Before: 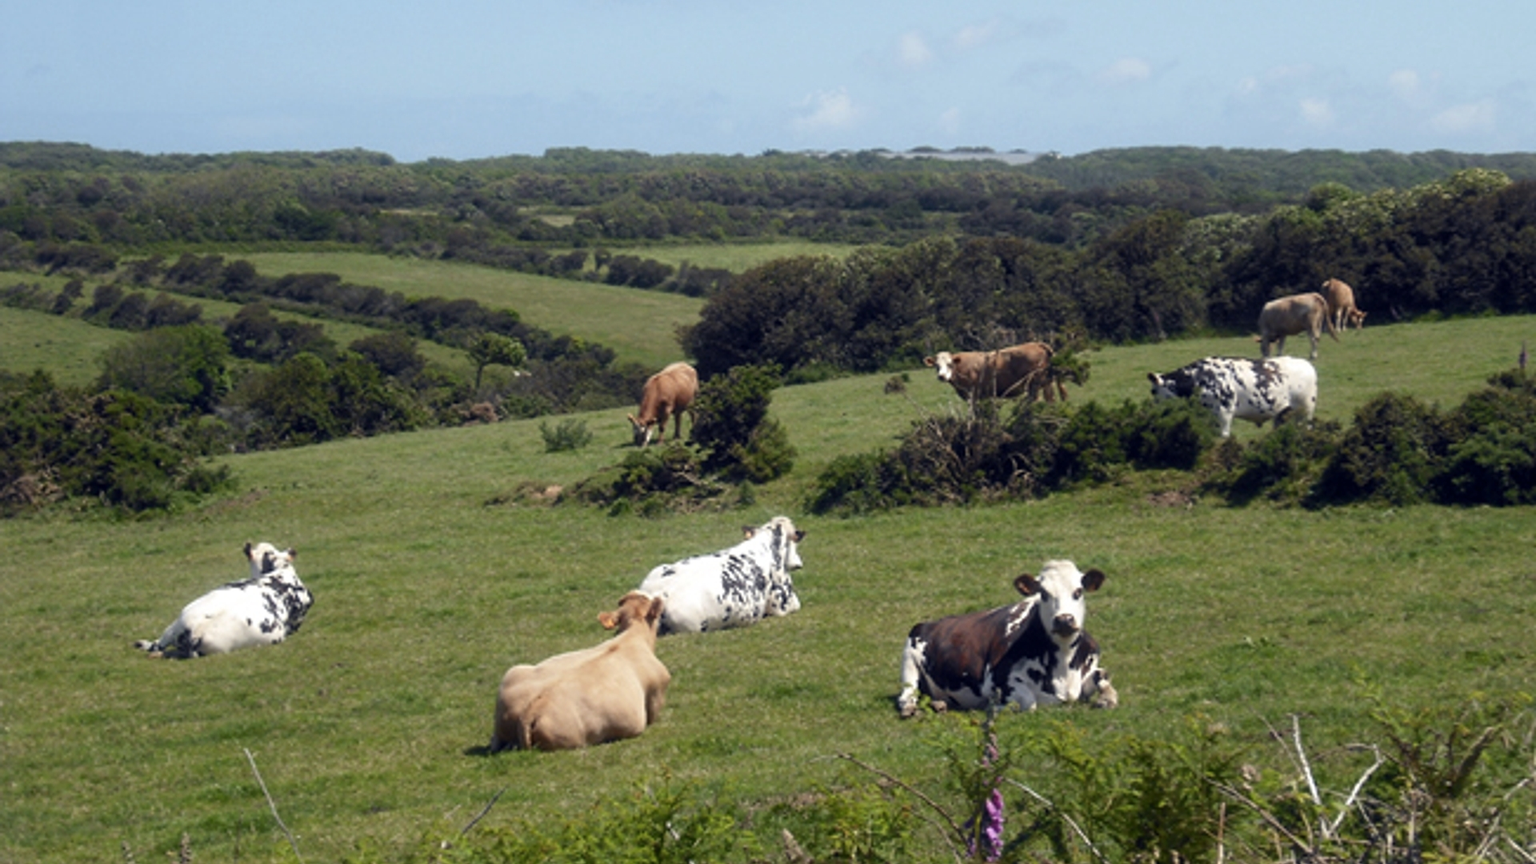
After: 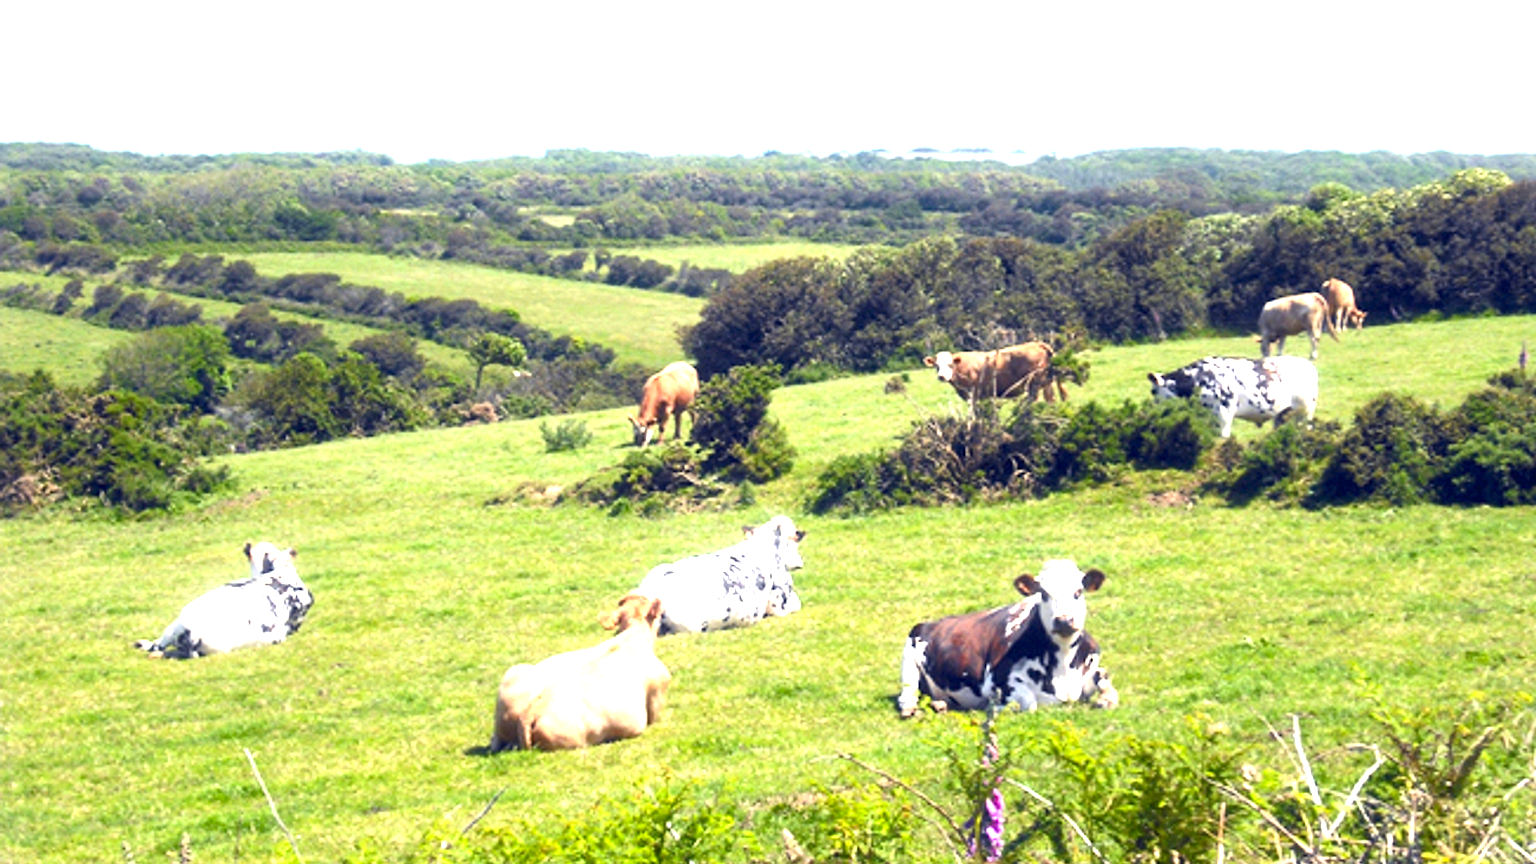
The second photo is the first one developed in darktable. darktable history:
contrast brightness saturation: contrast 0.09, saturation 0.28
exposure: black level correction 0, exposure 2.088 EV, compensate exposure bias true, compensate highlight preservation false
